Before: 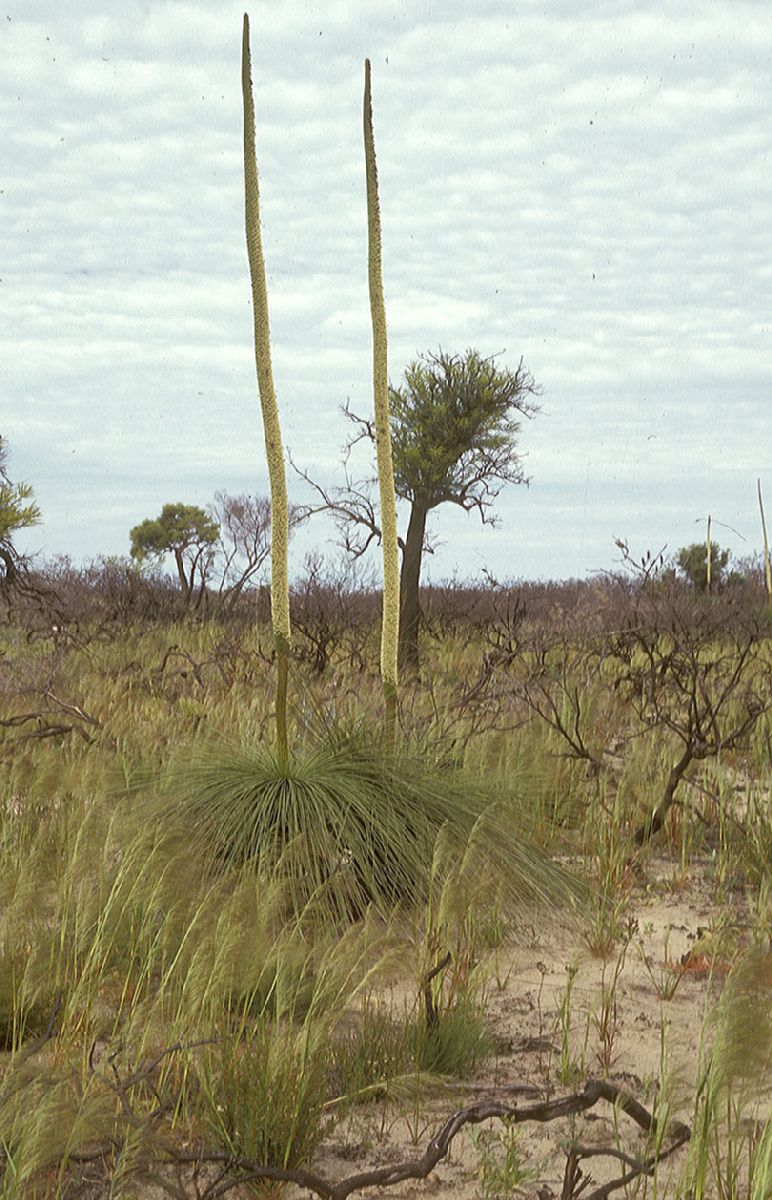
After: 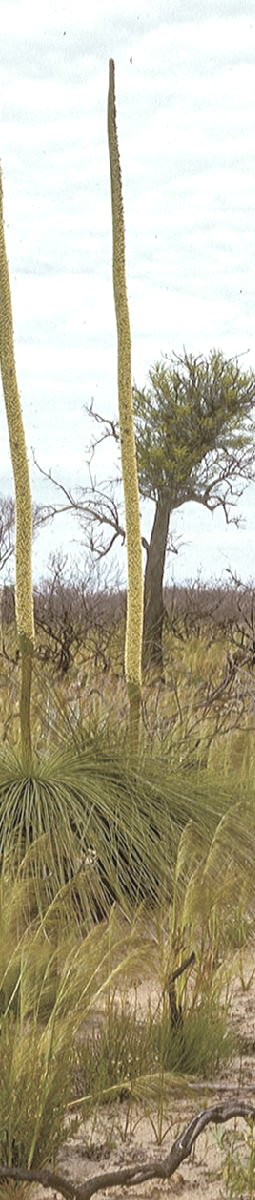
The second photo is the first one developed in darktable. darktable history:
color balance rgb: highlights gain › chroma 0.28%, highlights gain › hue 331.02°, linear chroma grading › global chroma 15.474%, perceptual saturation grading › global saturation 36.9%, perceptual brilliance grading › global brilliance 11.762%, saturation formula JzAzBz (2021)
crop: left 33.193%, right 33.657%
contrast brightness saturation: brightness 0.182, saturation -0.496
local contrast: on, module defaults
